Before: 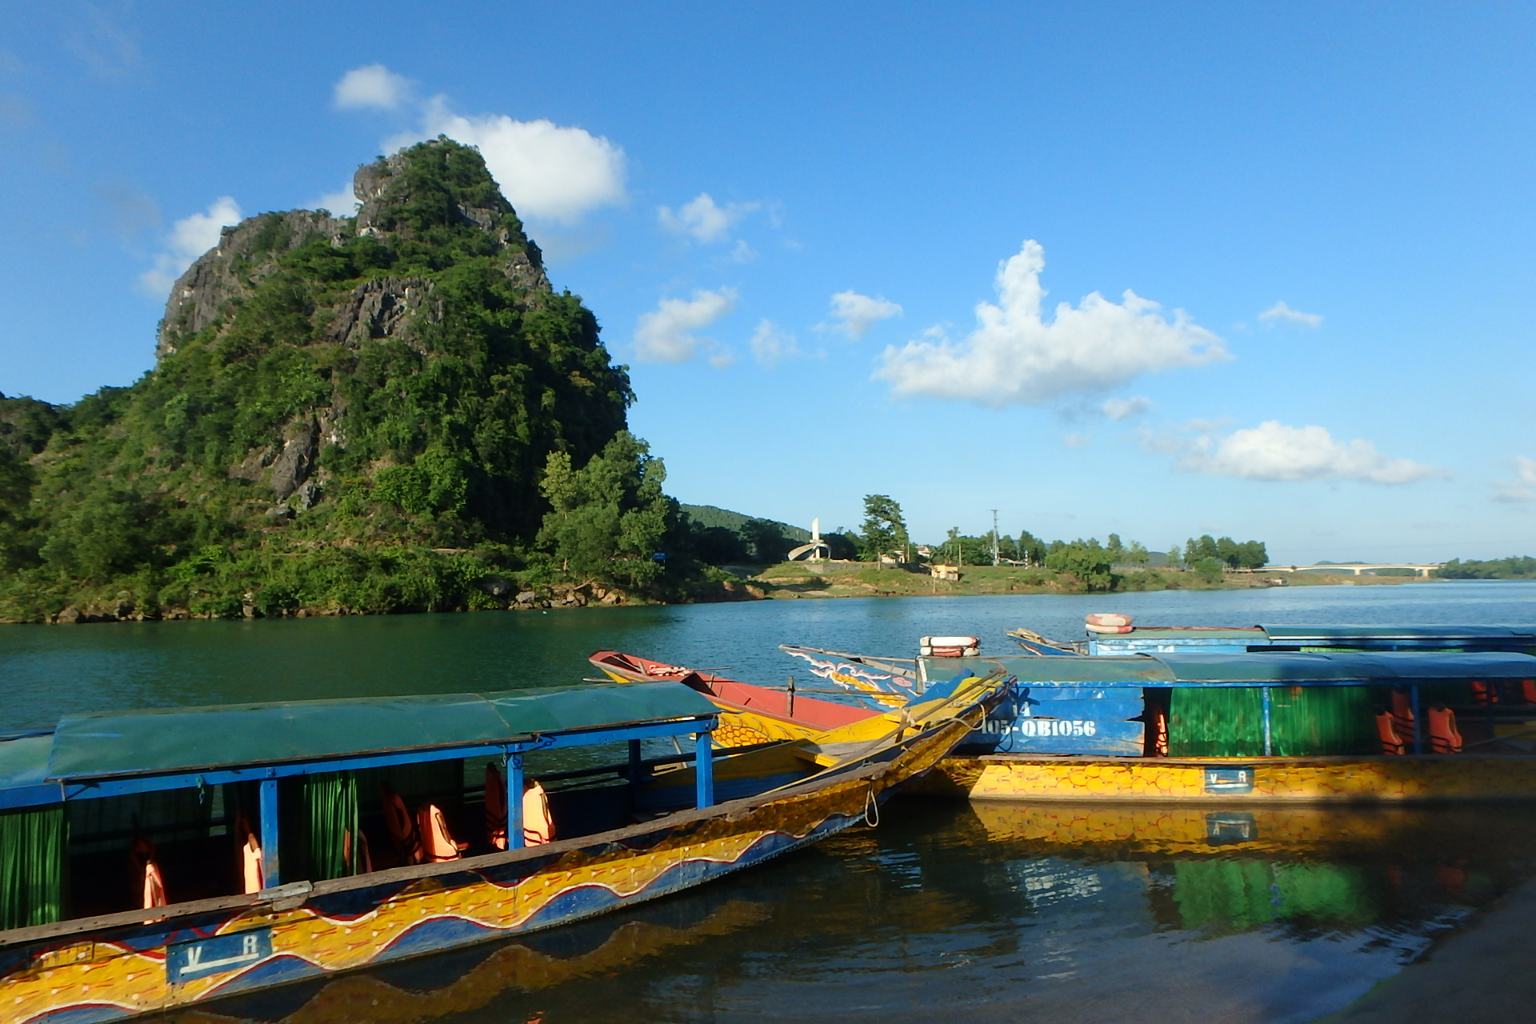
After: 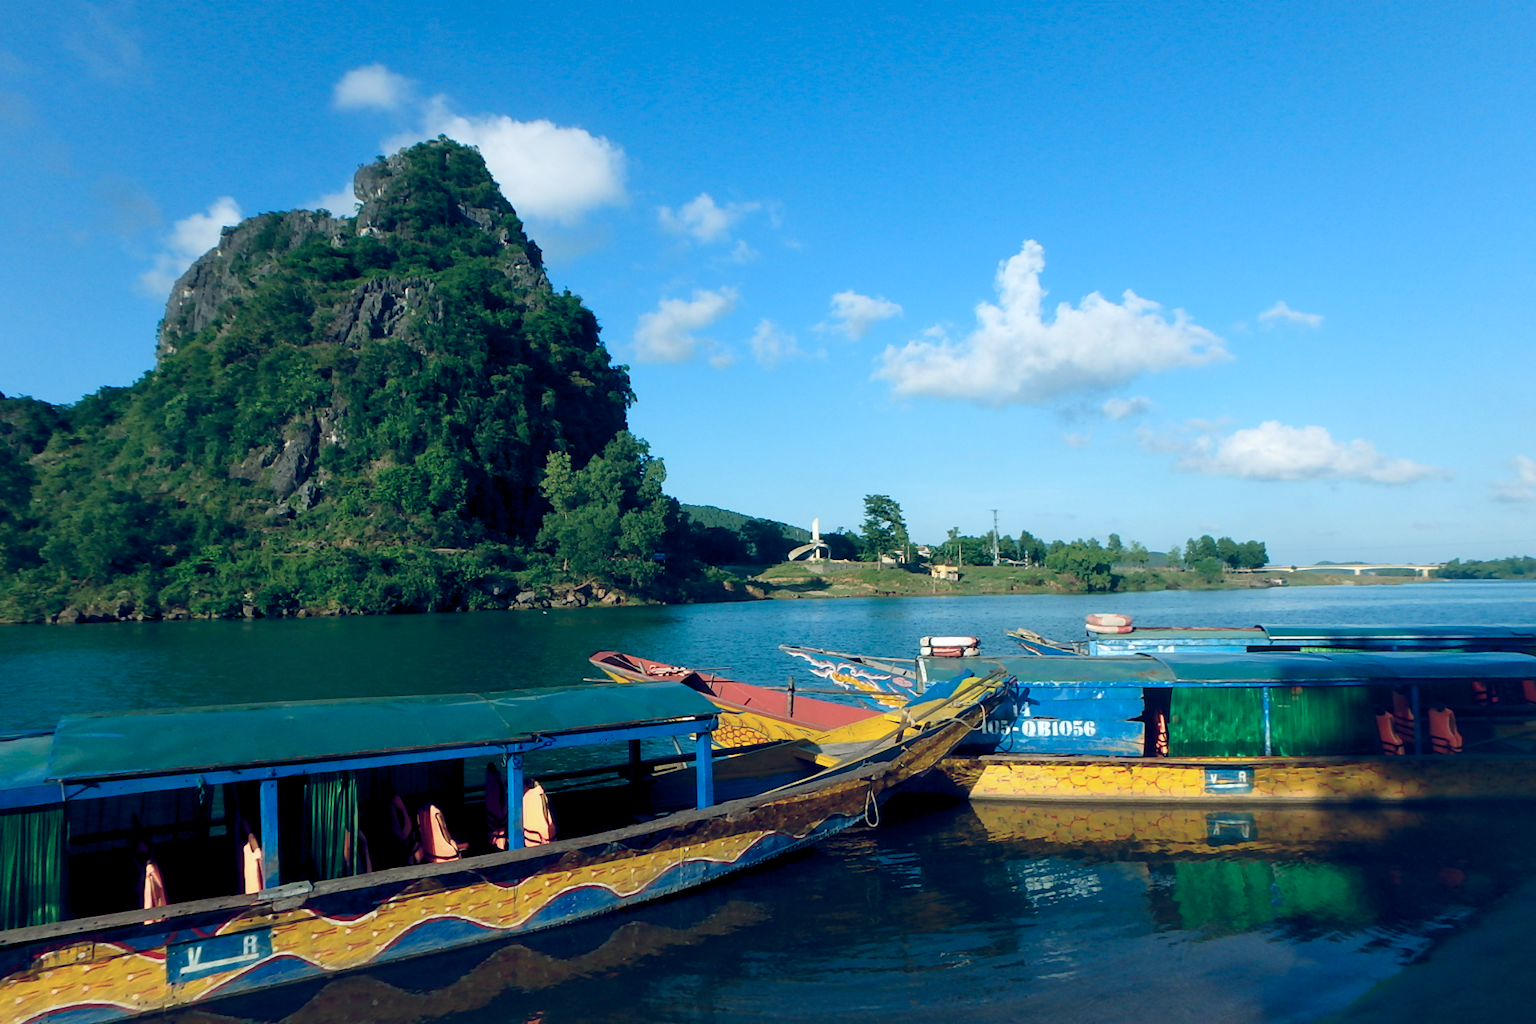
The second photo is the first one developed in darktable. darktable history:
color balance rgb: power › luminance -7.771%, power › chroma 2.264%, power › hue 221.52°, global offset › luminance -0.278%, global offset › chroma 0.305%, global offset › hue 260.33°, perceptual saturation grading › global saturation -3.169%, global vibrance 19.627%
